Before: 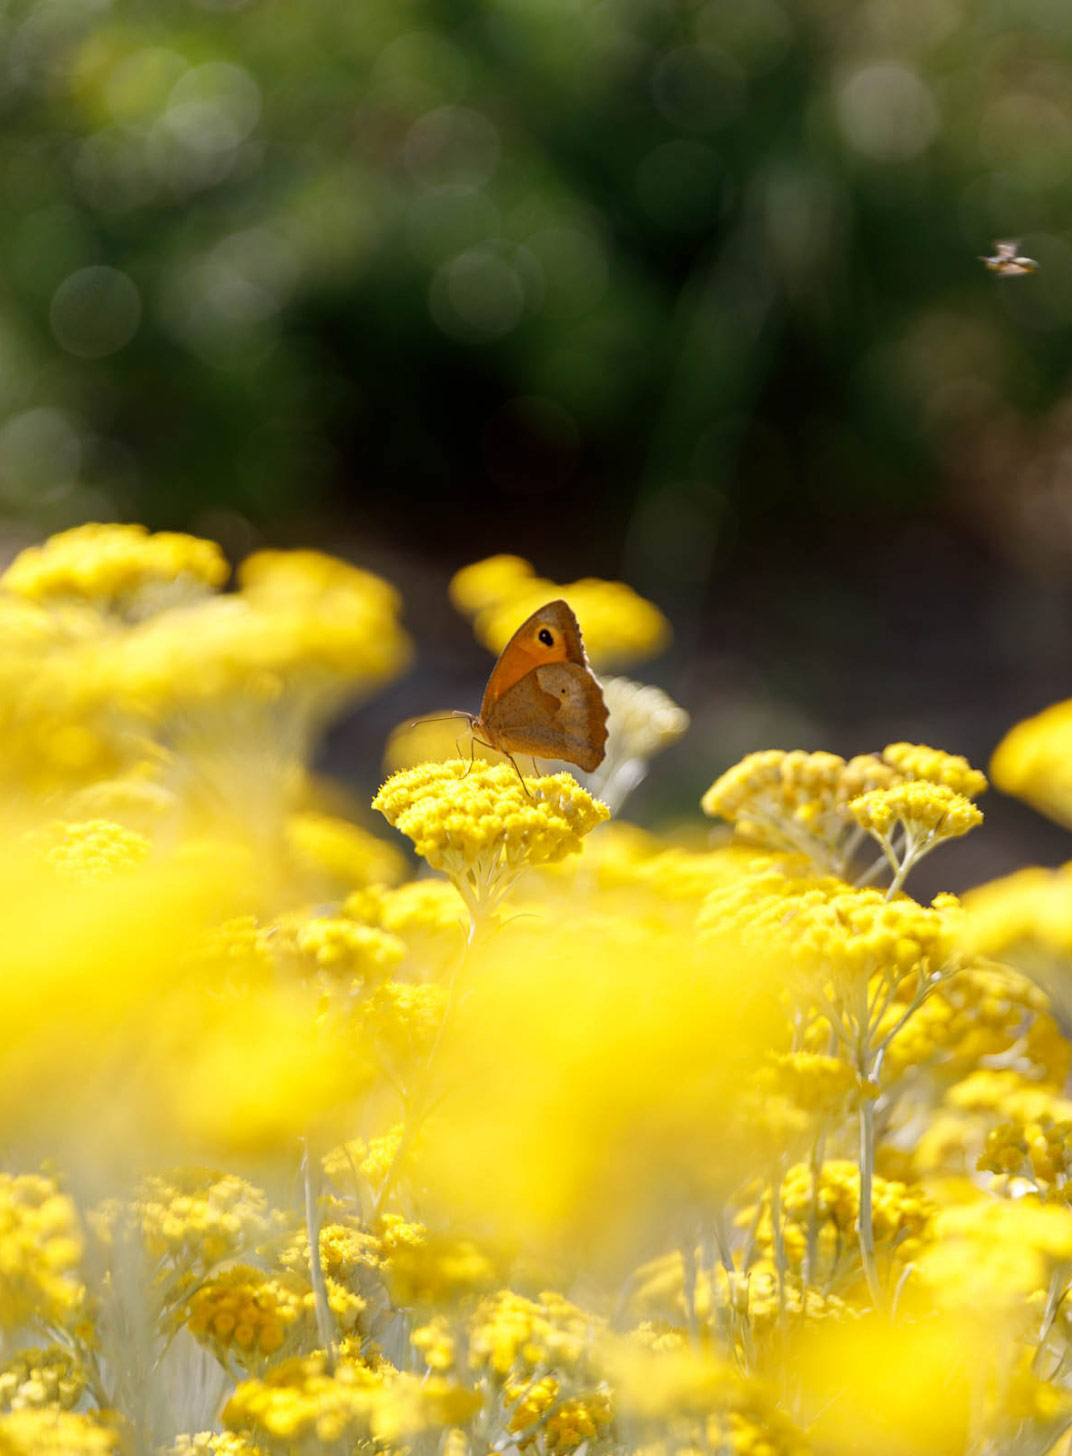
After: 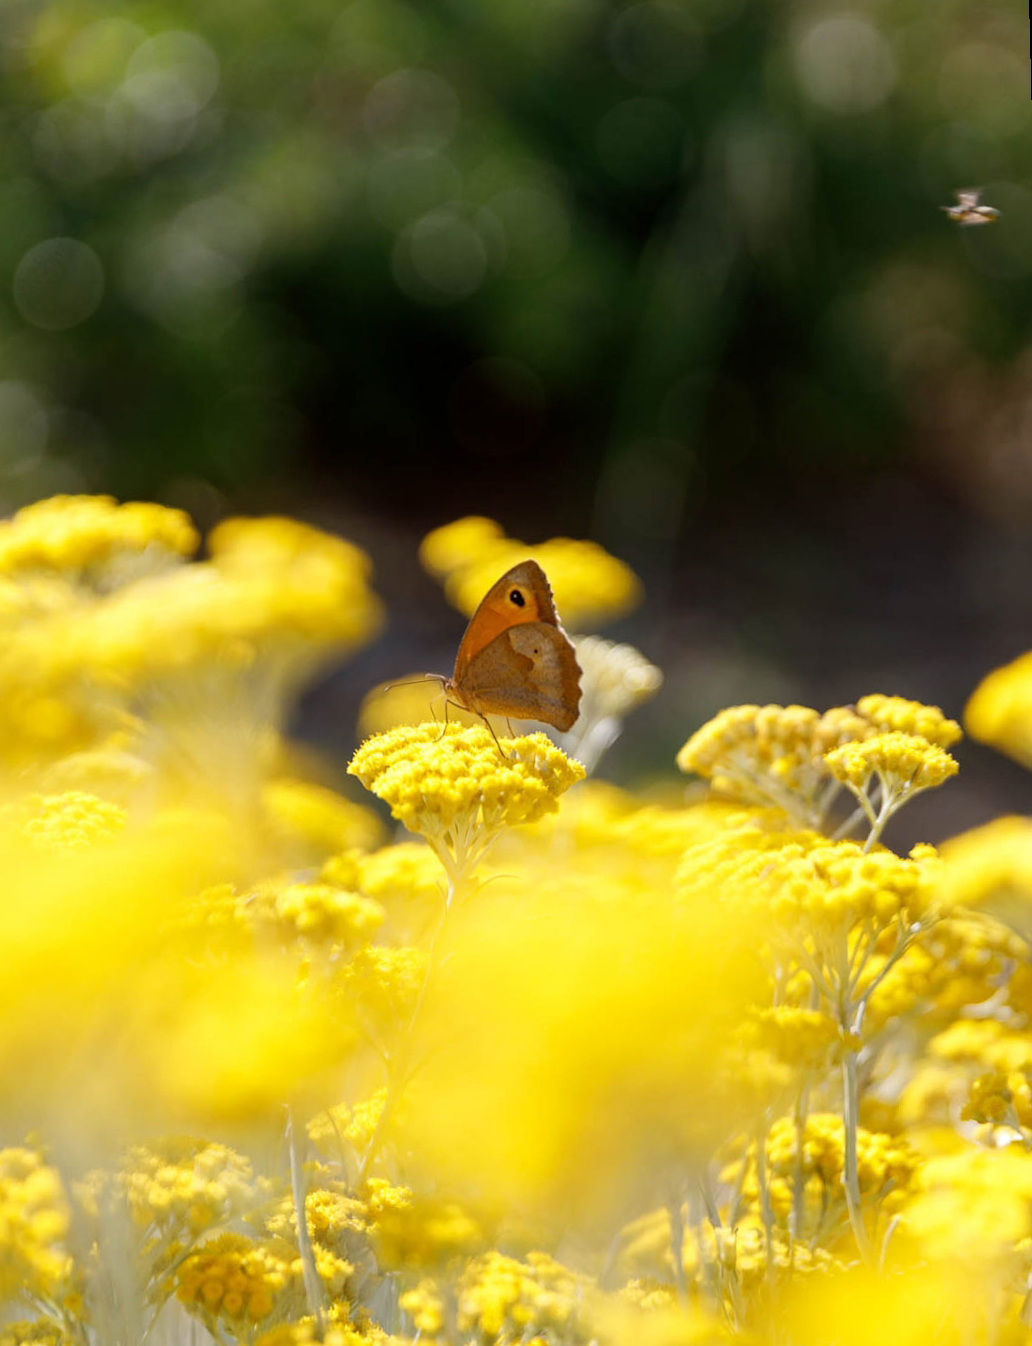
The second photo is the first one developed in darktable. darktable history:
crop and rotate: left 2.536%, right 1.107%, bottom 2.246%
rotate and perspective: rotation -1.42°, crop left 0.016, crop right 0.984, crop top 0.035, crop bottom 0.965
